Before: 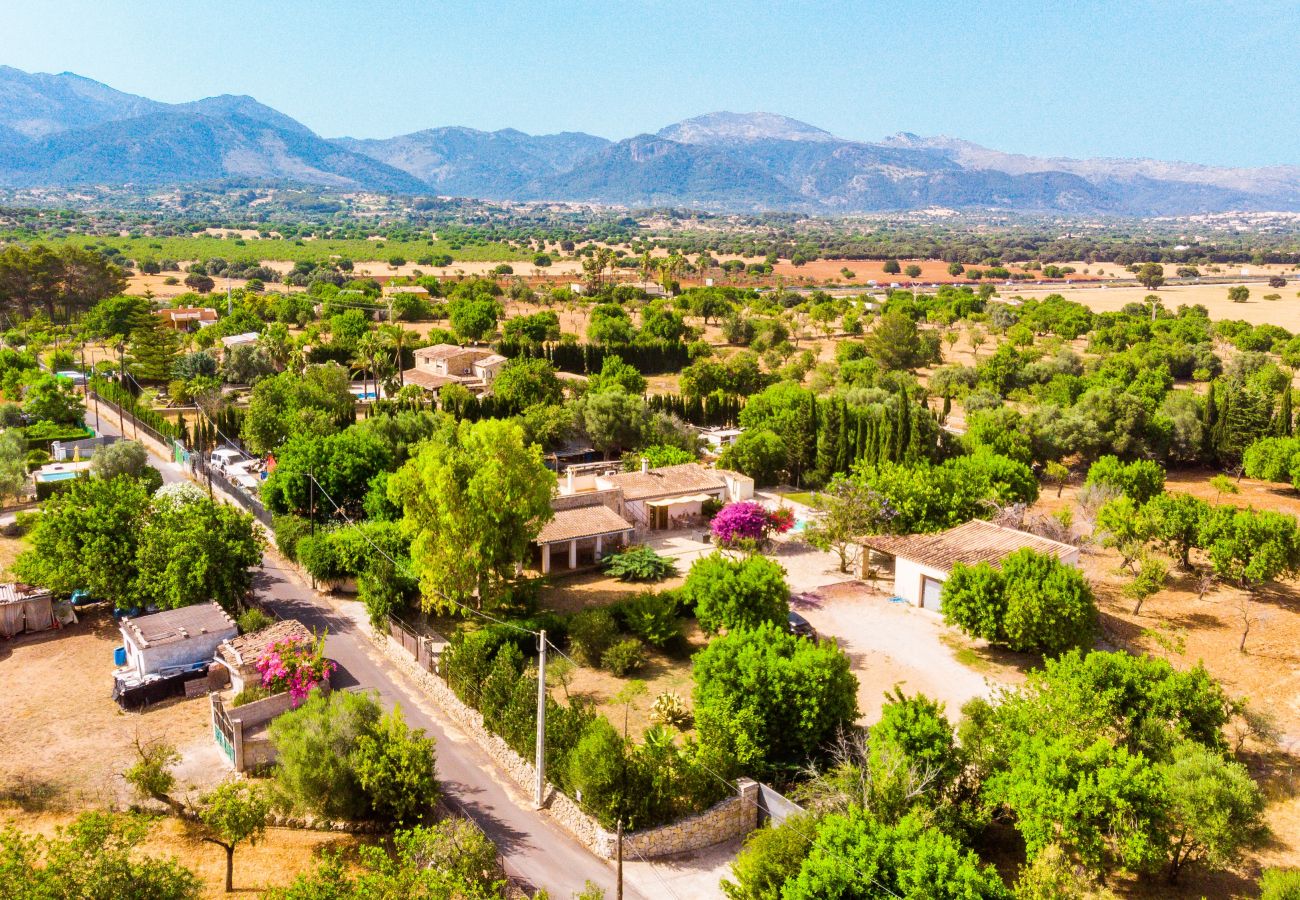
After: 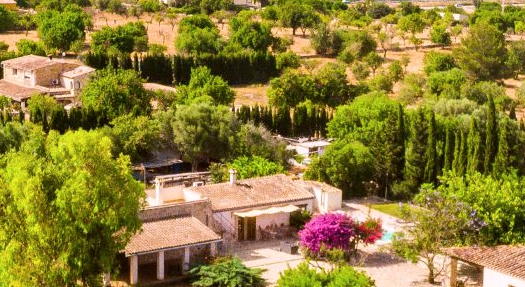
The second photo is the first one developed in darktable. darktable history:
color correction: highlights a* 3.12, highlights b* -1.55, shadows a* -0.101, shadows b* 2.52, saturation 0.98
crop: left 31.751%, top 32.172%, right 27.8%, bottom 35.83%
grain: coarseness 0.09 ISO
